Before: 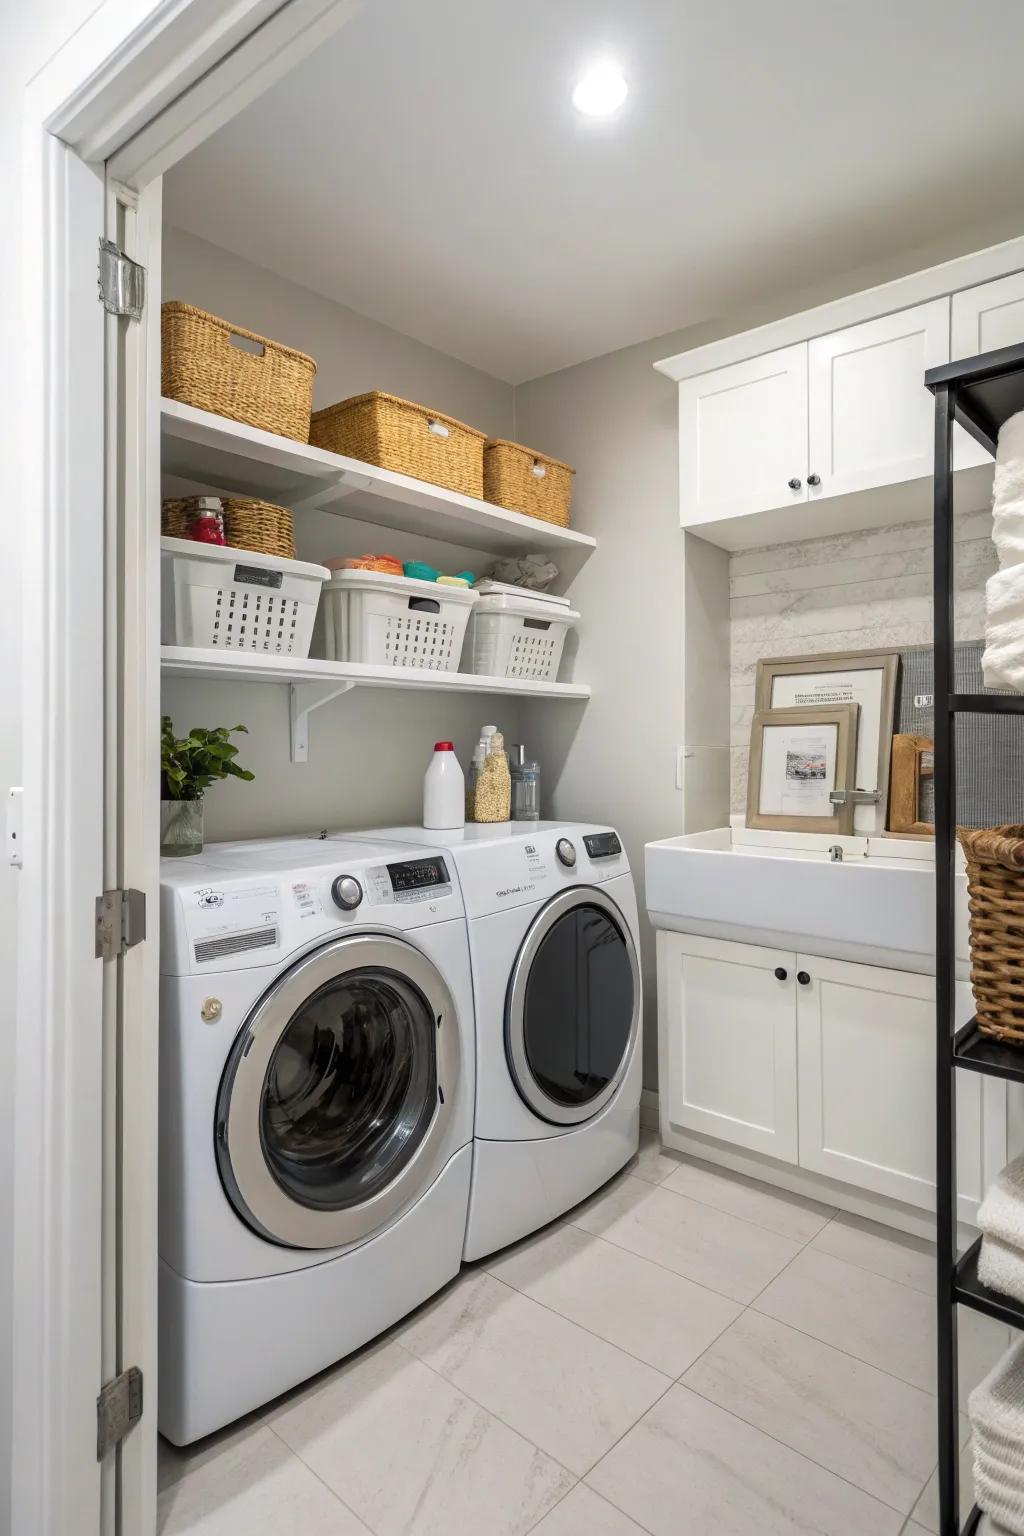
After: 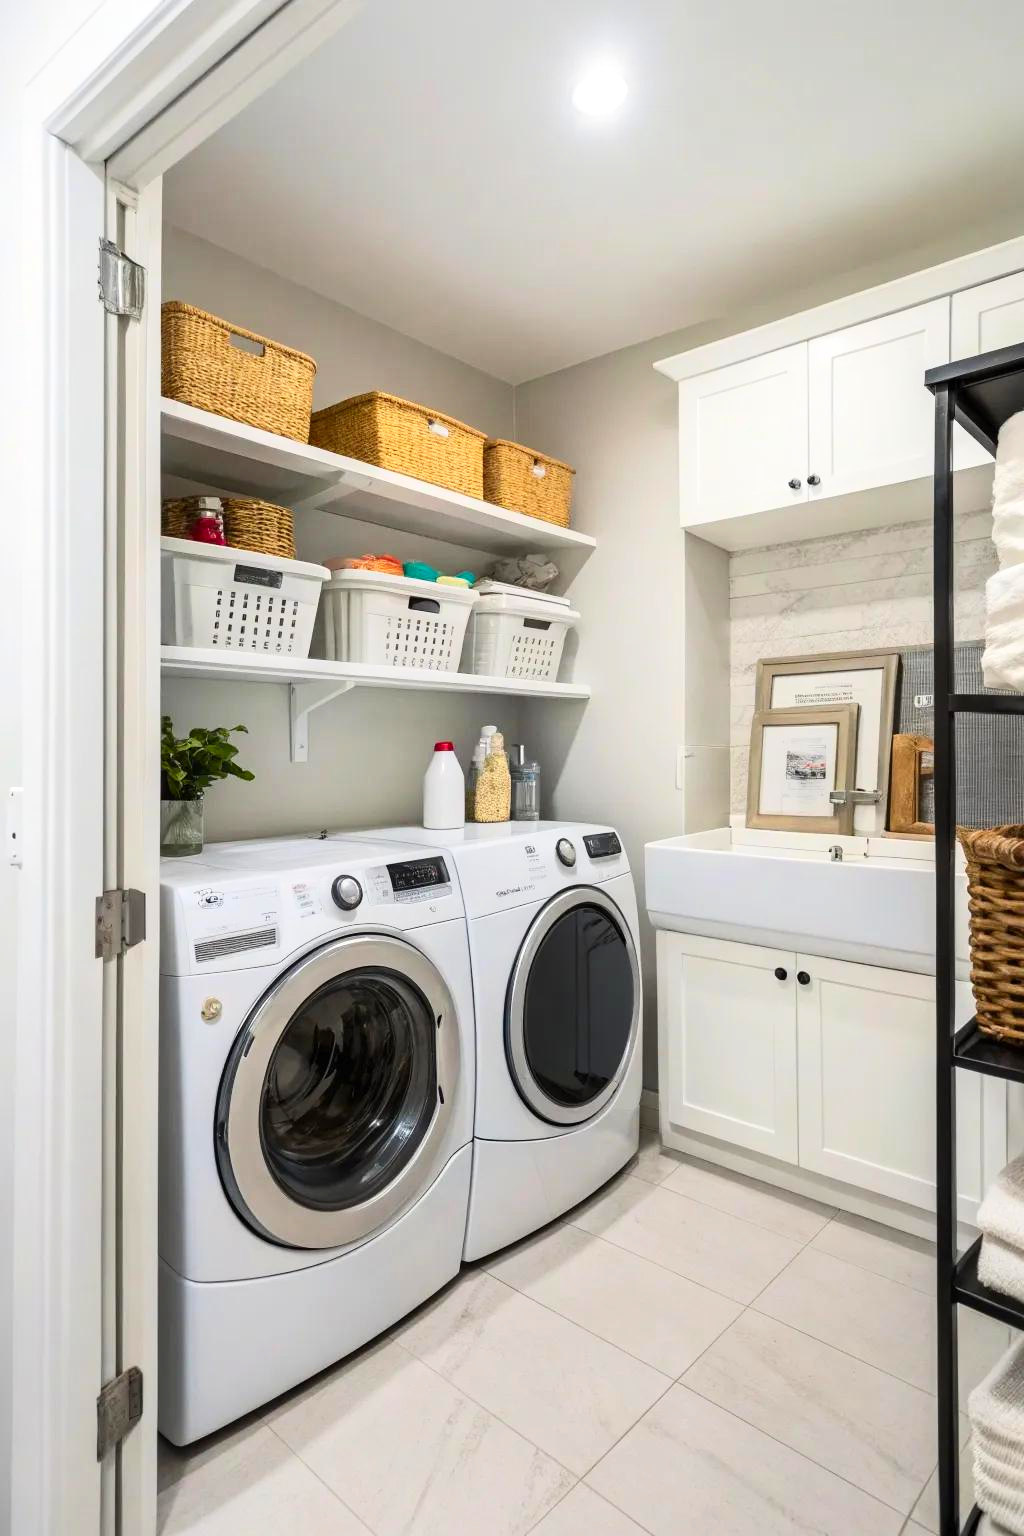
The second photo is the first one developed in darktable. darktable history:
contrast brightness saturation: contrast 0.228, brightness 0.095, saturation 0.286
